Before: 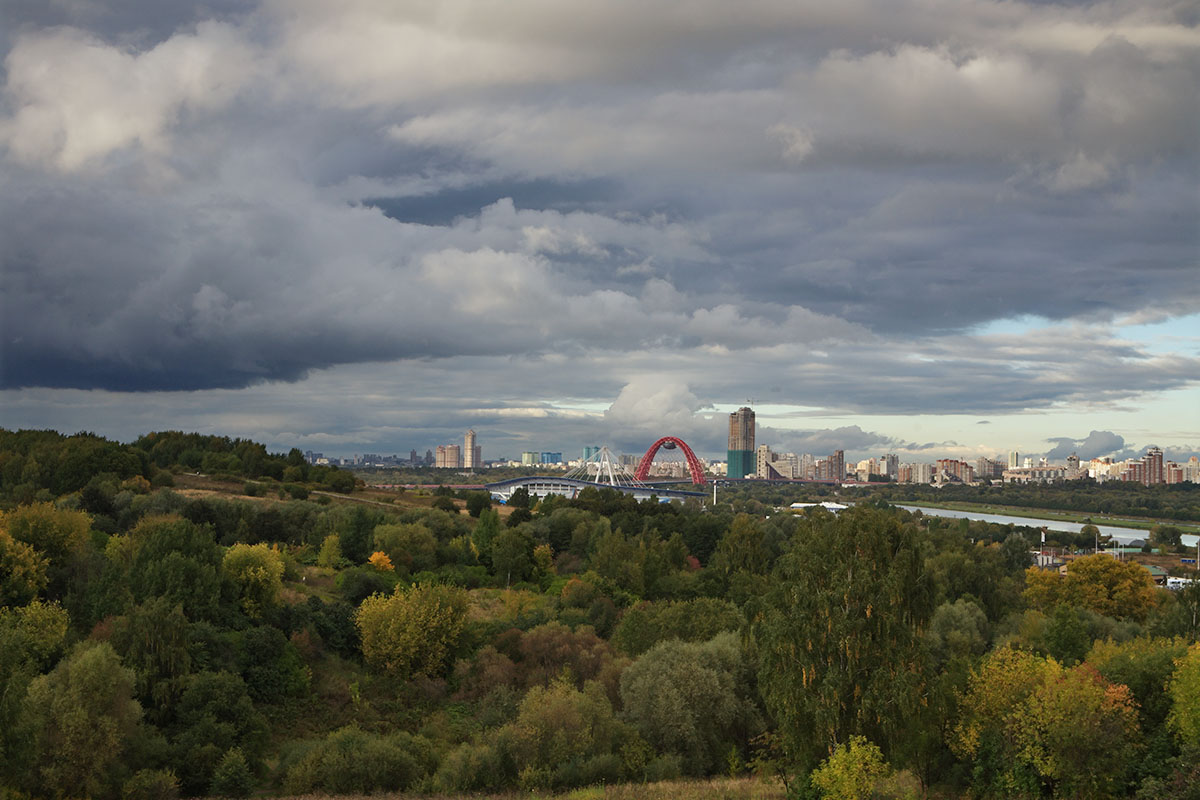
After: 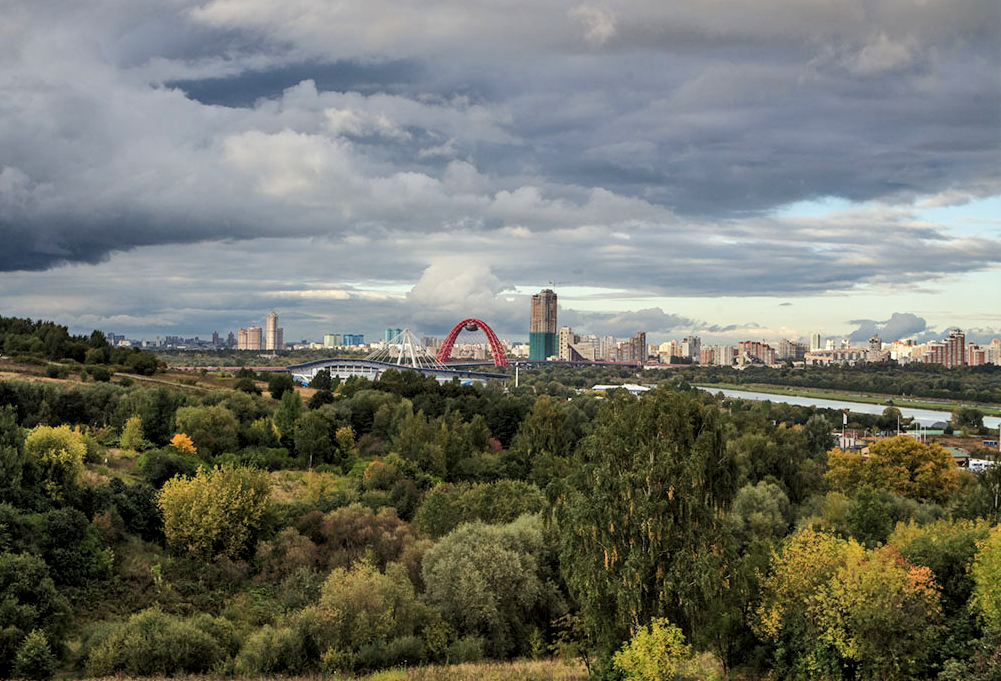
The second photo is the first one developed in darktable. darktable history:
crop: left 16.521%, top 14.756%
tone curve: curves: ch0 [(0, 0.013) (0.054, 0.018) (0.205, 0.197) (0.289, 0.309) (0.382, 0.437) (0.475, 0.552) (0.666, 0.743) (0.791, 0.85) (1, 0.998)]; ch1 [(0, 0) (0.394, 0.338) (0.449, 0.404) (0.499, 0.498) (0.526, 0.528) (0.543, 0.564) (0.589, 0.633) (0.66, 0.687) (0.783, 0.804) (1, 1)]; ch2 [(0, 0) (0.304, 0.31) (0.403, 0.399) (0.441, 0.421) (0.474, 0.466) (0.498, 0.496) (0.524, 0.538) (0.555, 0.584) (0.633, 0.665) (0.7, 0.711) (1, 1)], color space Lab, linked channels, preserve colors none
local contrast: on, module defaults
shadows and highlights: shadows 47.99, highlights -42.21, soften with gaussian
